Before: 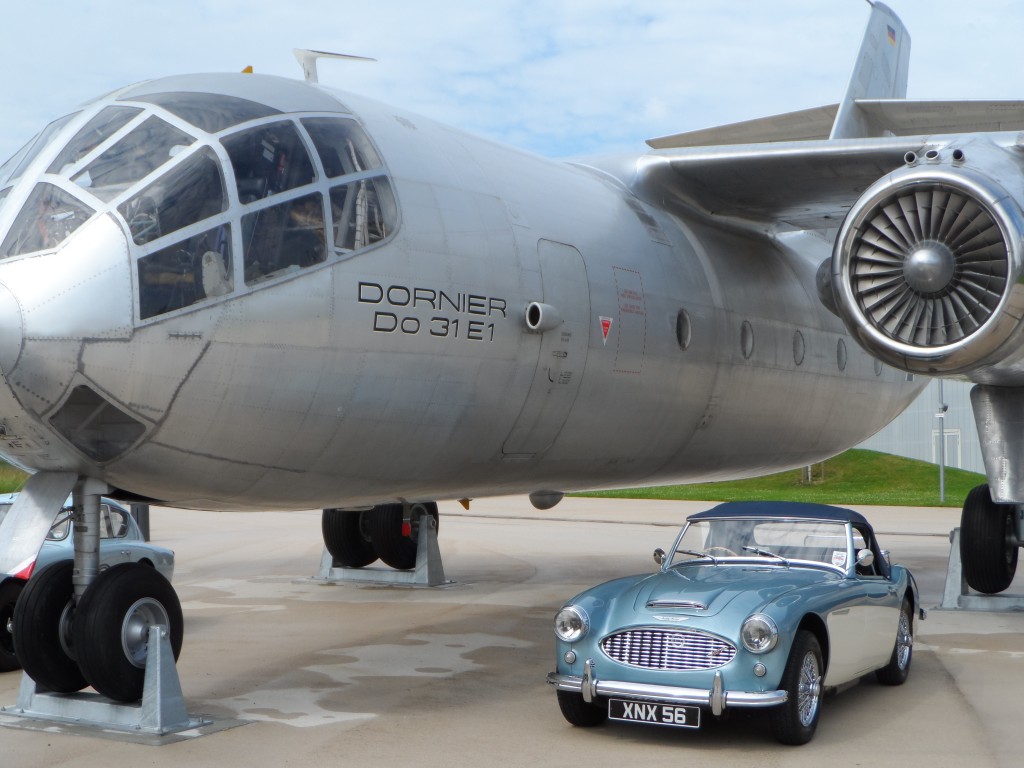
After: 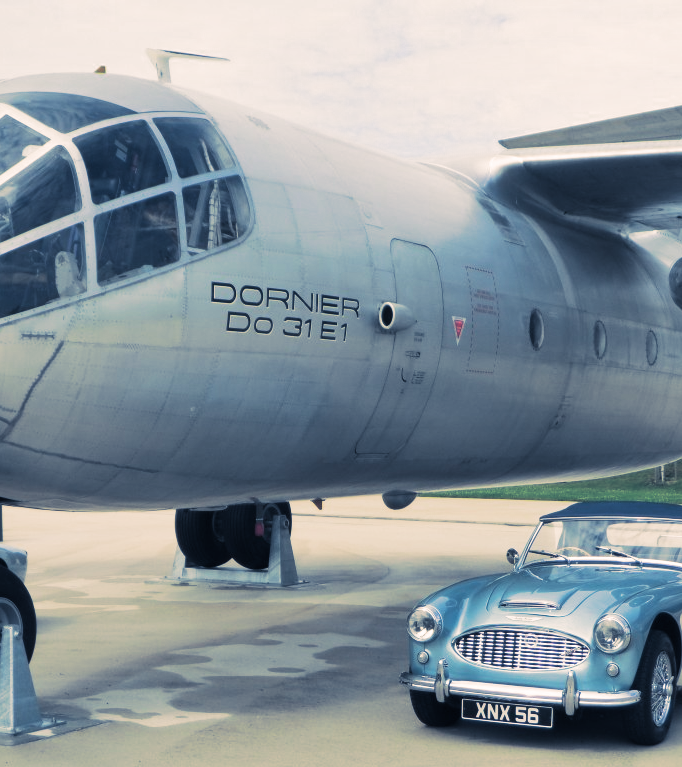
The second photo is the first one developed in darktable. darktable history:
crop and rotate: left 14.385%, right 18.948%
split-toning: shadows › hue 226.8°, shadows › saturation 0.56, highlights › hue 28.8°, balance -40, compress 0%
white balance: emerald 1
contrast brightness saturation: contrast 0.2, brightness 0.16, saturation 0.22
color correction: highlights a* -8, highlights b* 3.1
shadows and highlights: shadows 22.7, highlights -48.71, soften with gaussian
